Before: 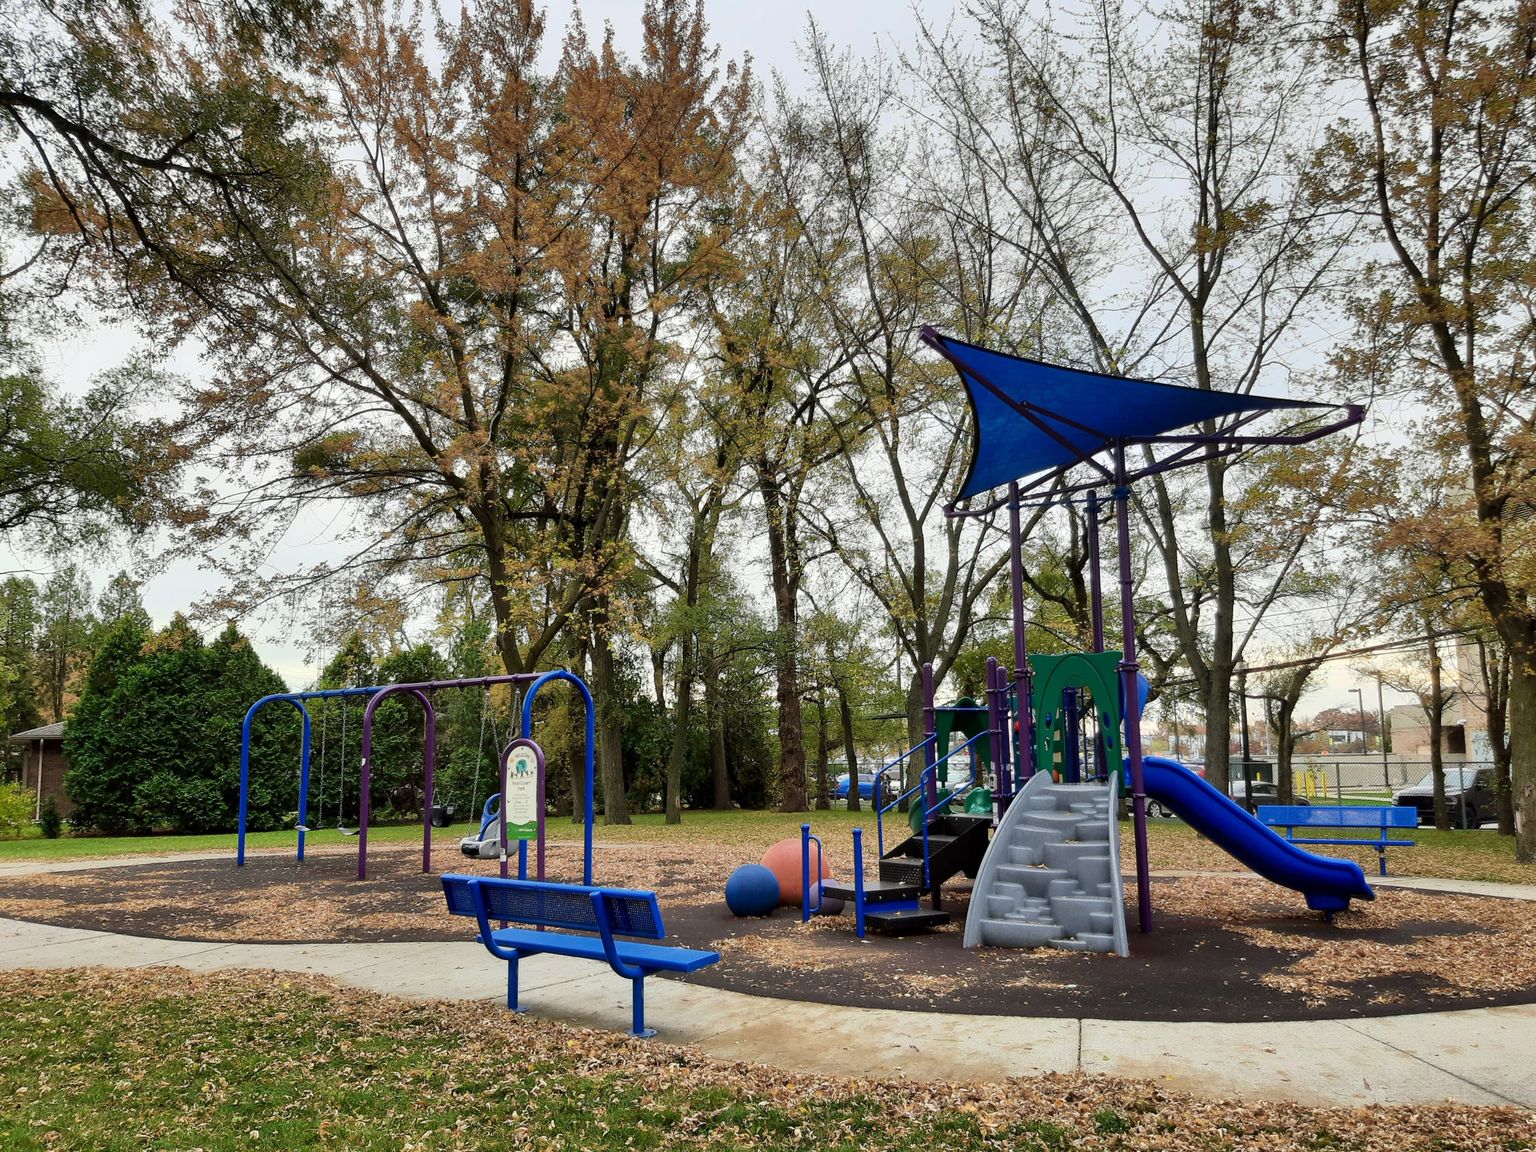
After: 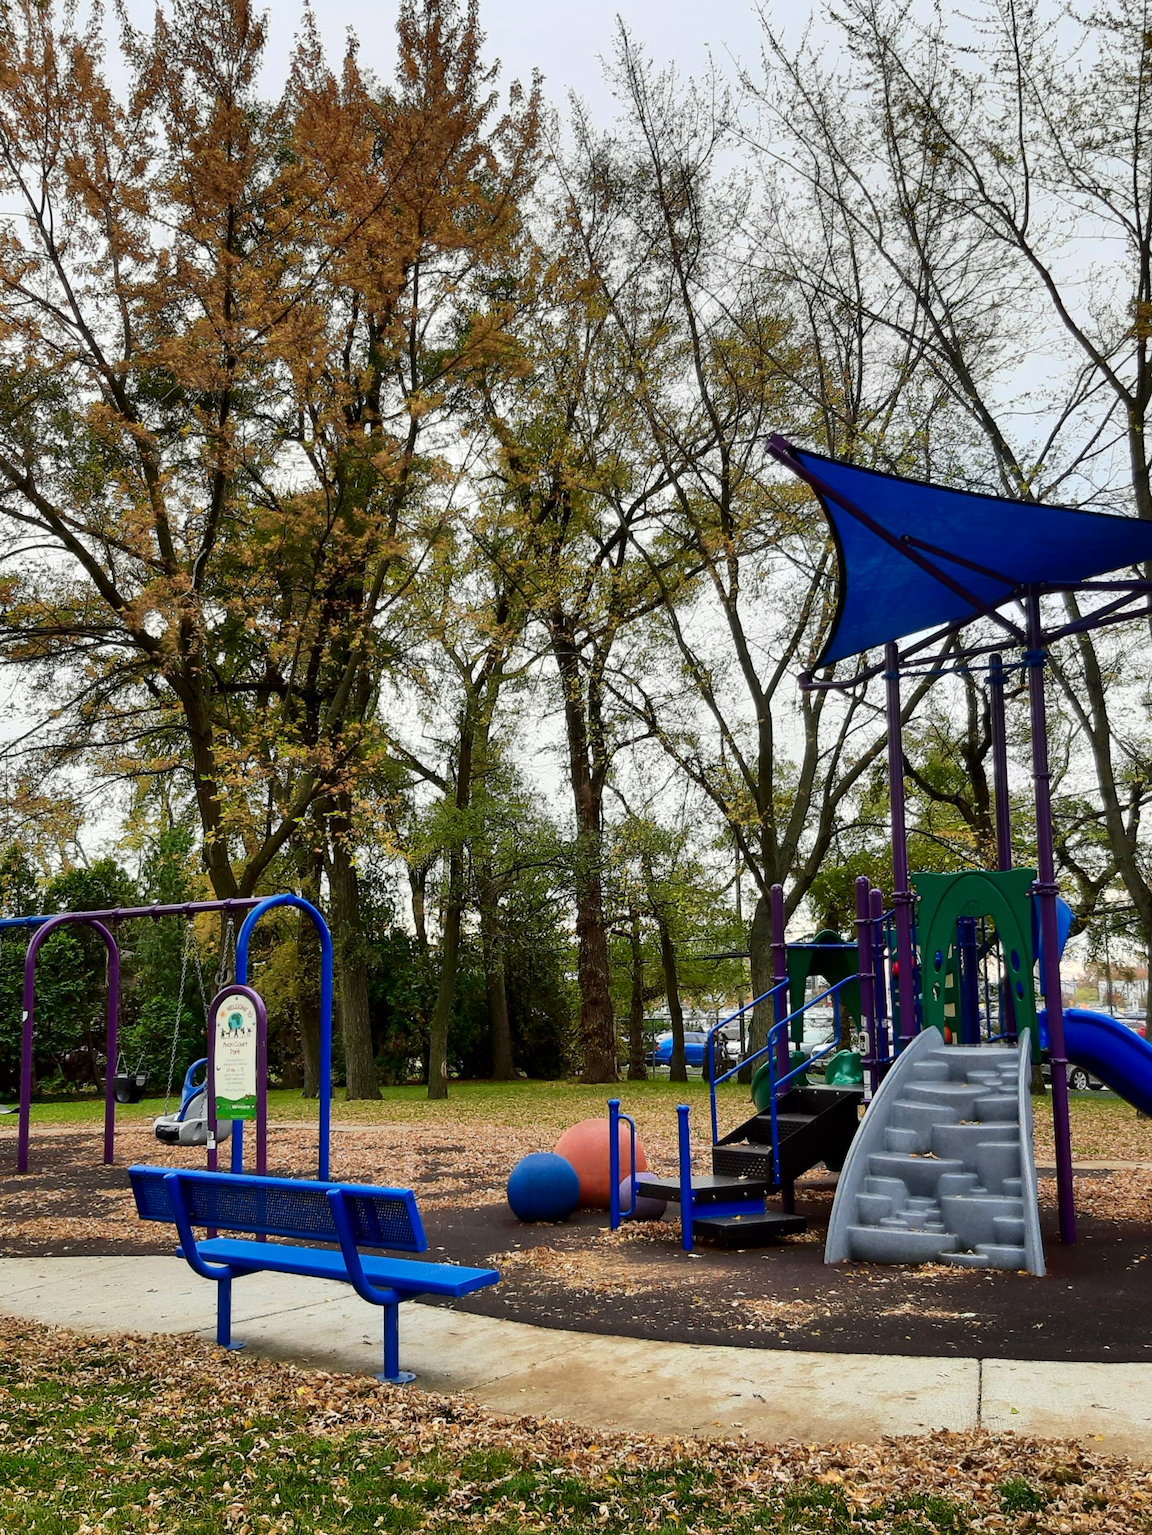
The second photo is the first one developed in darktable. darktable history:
crop and rotate: left 22.516%, right 21.234%
contrast brightness saturation: contrast 0.13, brightness -0.05, saturation 0.16
